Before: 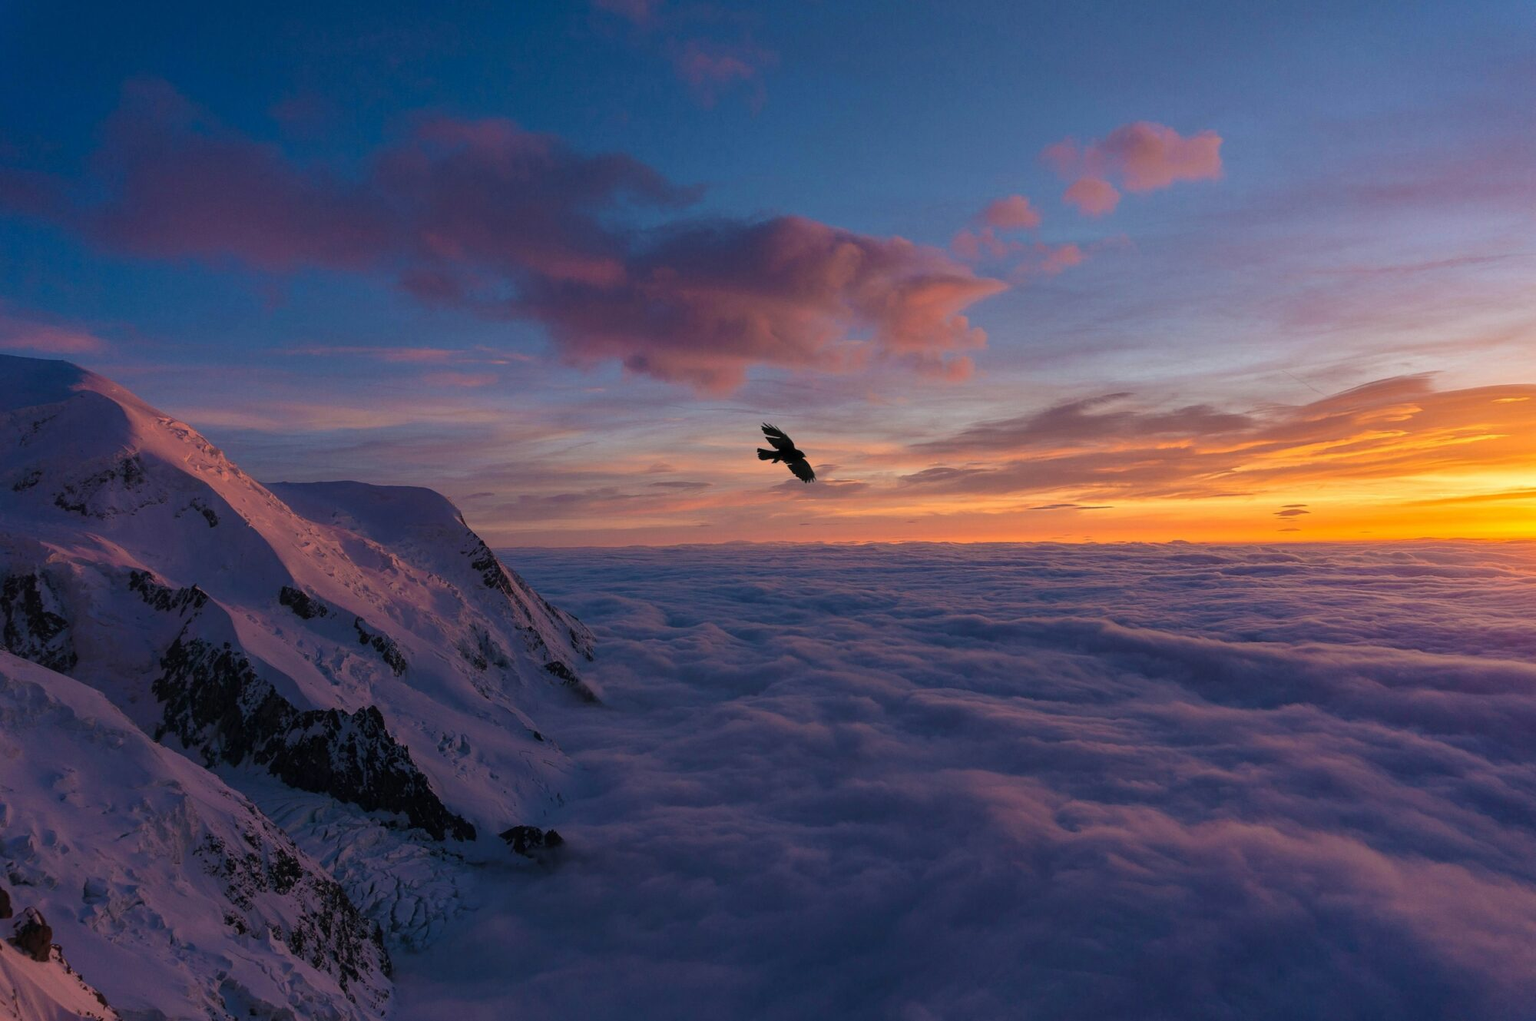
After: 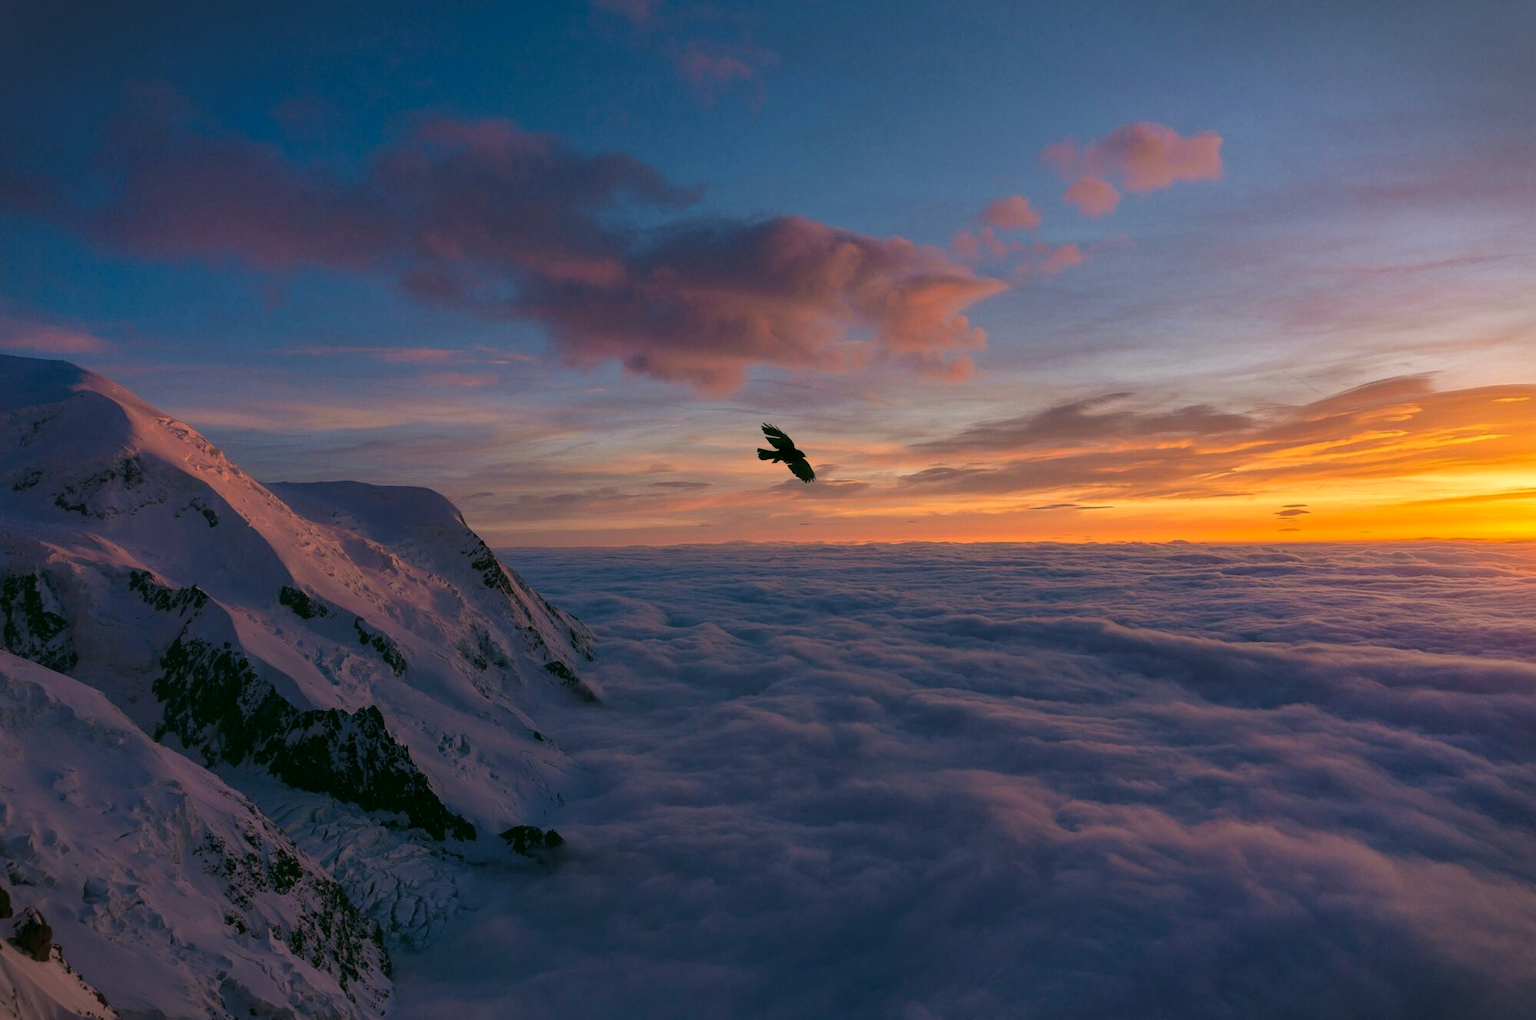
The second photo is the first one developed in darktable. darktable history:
vignetting: fall-off start 99.22%, width/height ratio 1.311
color correction: highlights a* 4.12, highlights b* 4.96, shadows a* -7.1, shadows b* 4.96
